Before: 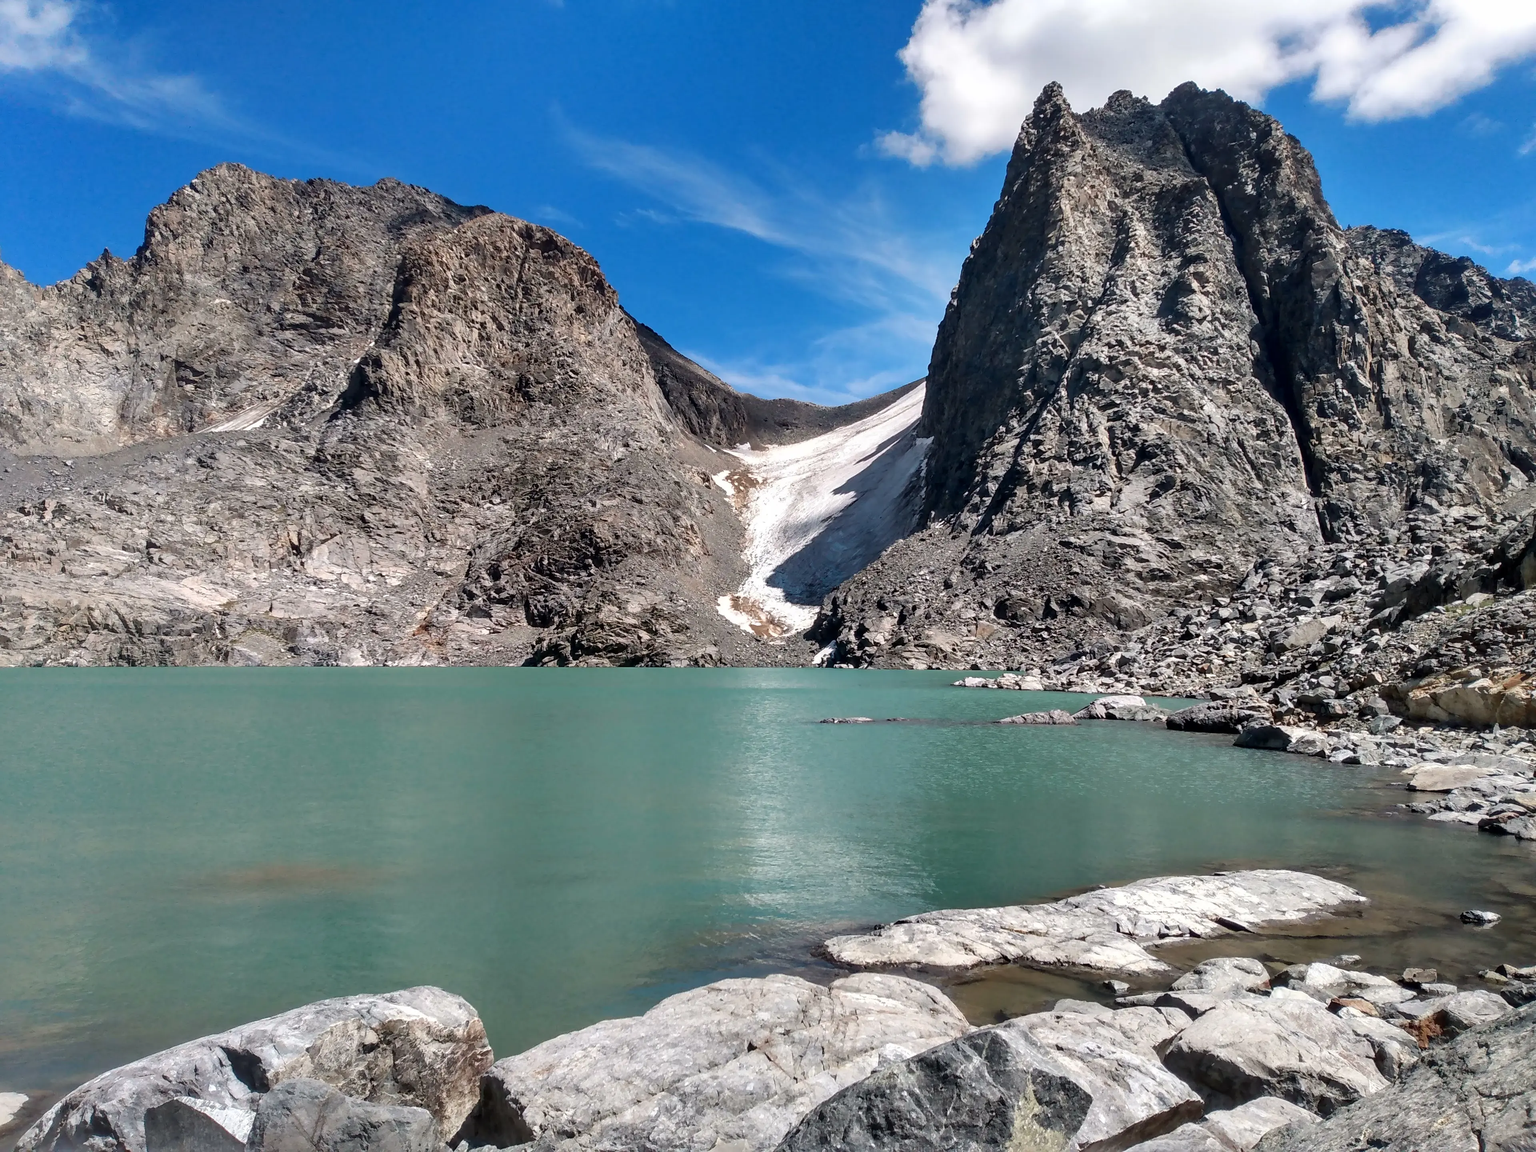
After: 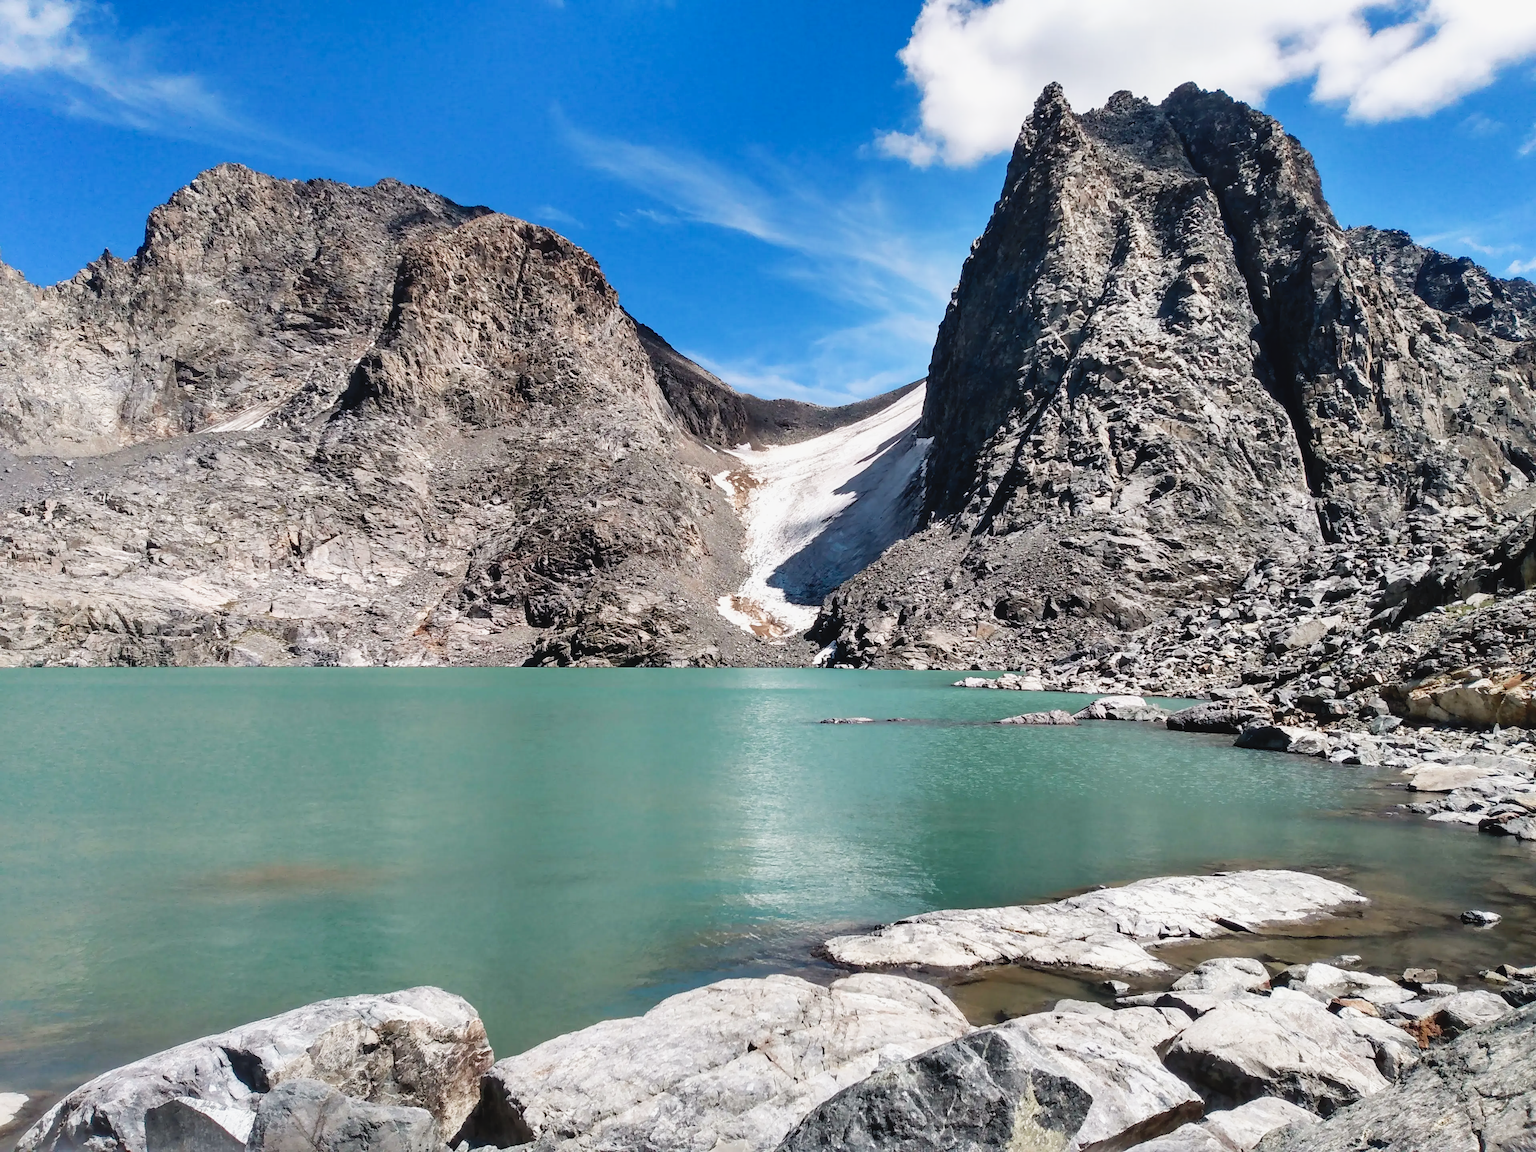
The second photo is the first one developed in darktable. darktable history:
tone curve: curves: ch0 [(0, 0.039) (0.104, 0.094) (0.285, 0.301) (0.689, 0.764) (0.89, 0.926) (0.994, 0.971)]; ch1 [(0, 0) (0.337, 0.249) (0.437, 0.411) (0.485, 0.487) (0.515, 0.514) (0.566, 0.563) (0.641, 0.655) (1, 1)]; ch2 [(0, 0) (0.314, 0.301) (0.421, 0.411) (0.502, 0.505) (0.528, 0.54) (0.557, 0.555) (0.612, 0.583) (0.722, 0.67) (1, 1)], preserve colors none
